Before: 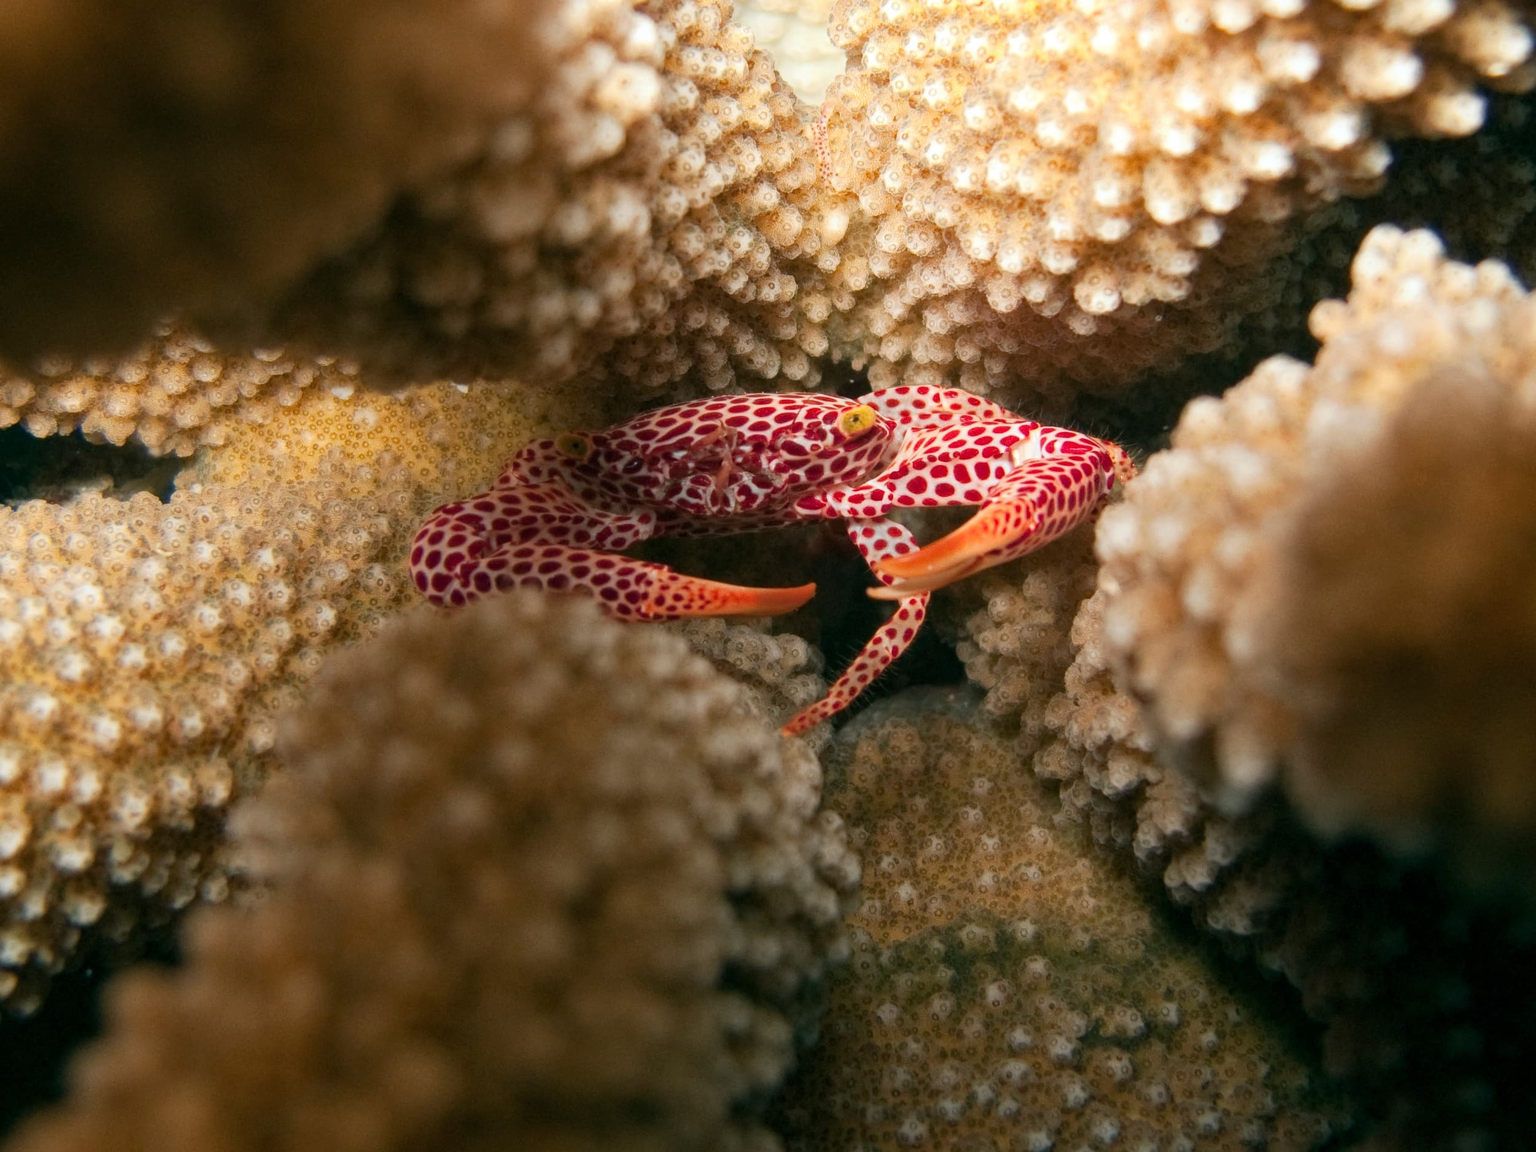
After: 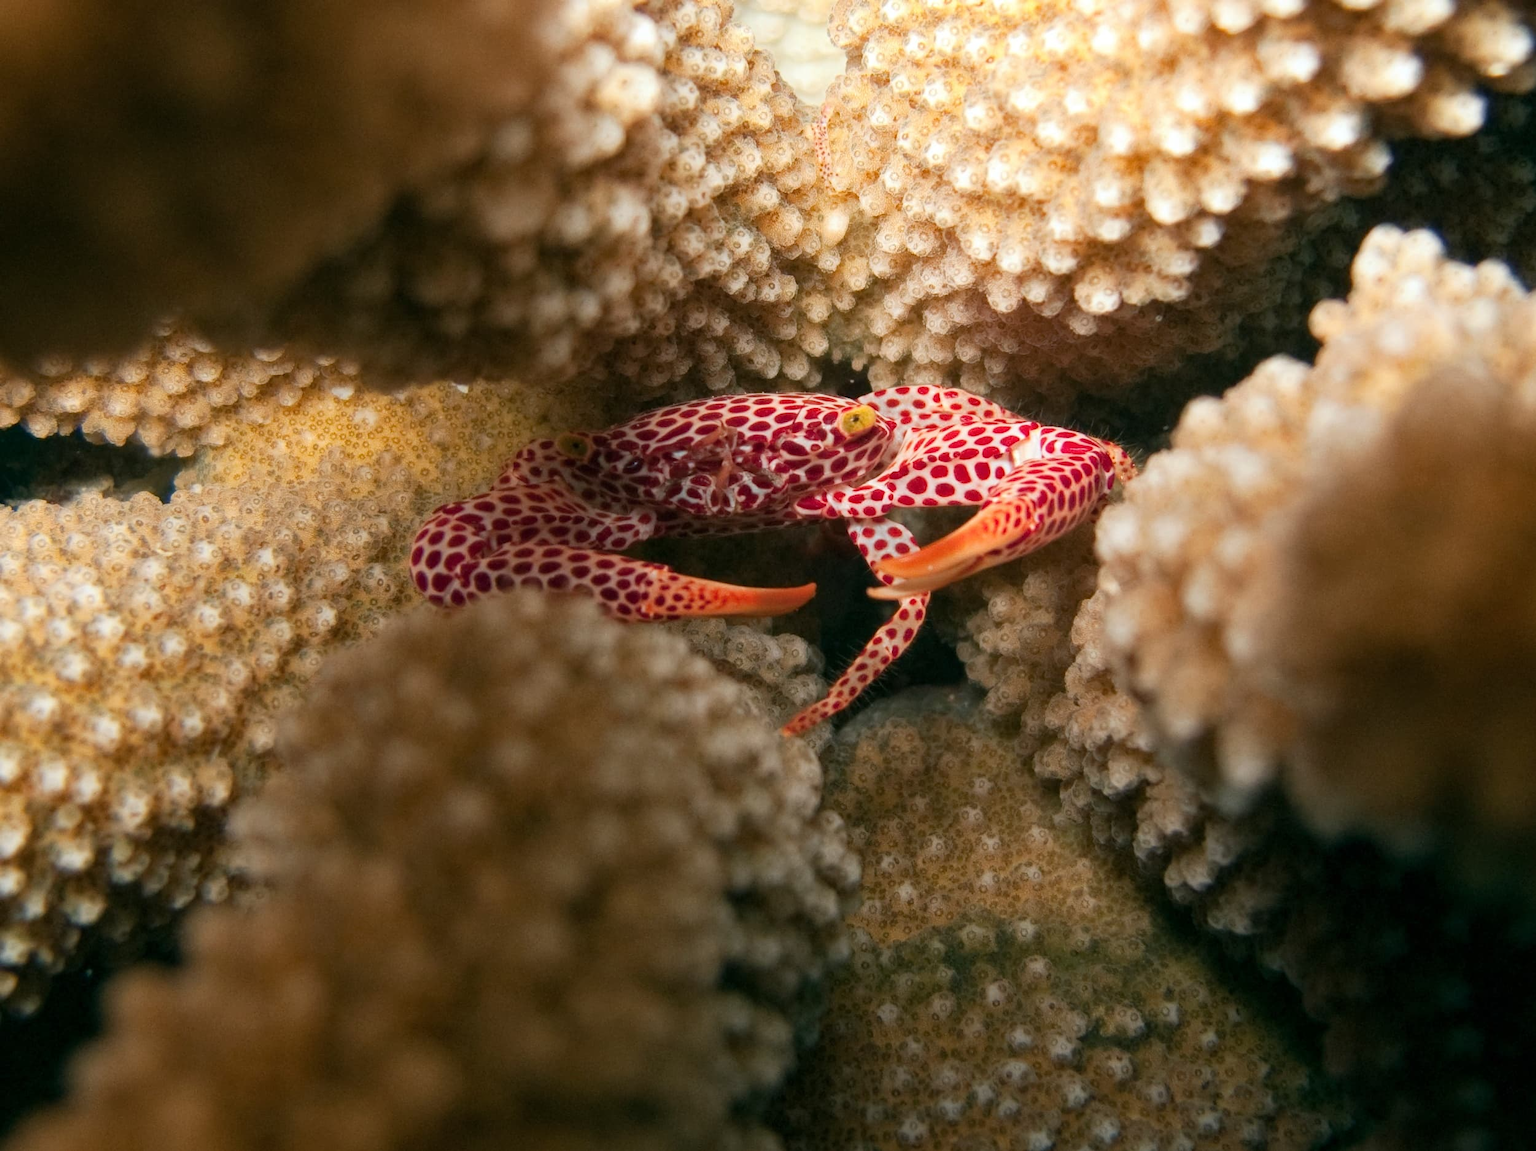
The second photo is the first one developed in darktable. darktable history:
color calibration: illuminant same as pipeline (D50), adaptation XYZ, x 0.345, y 0.358, temperature 5017.86 K
